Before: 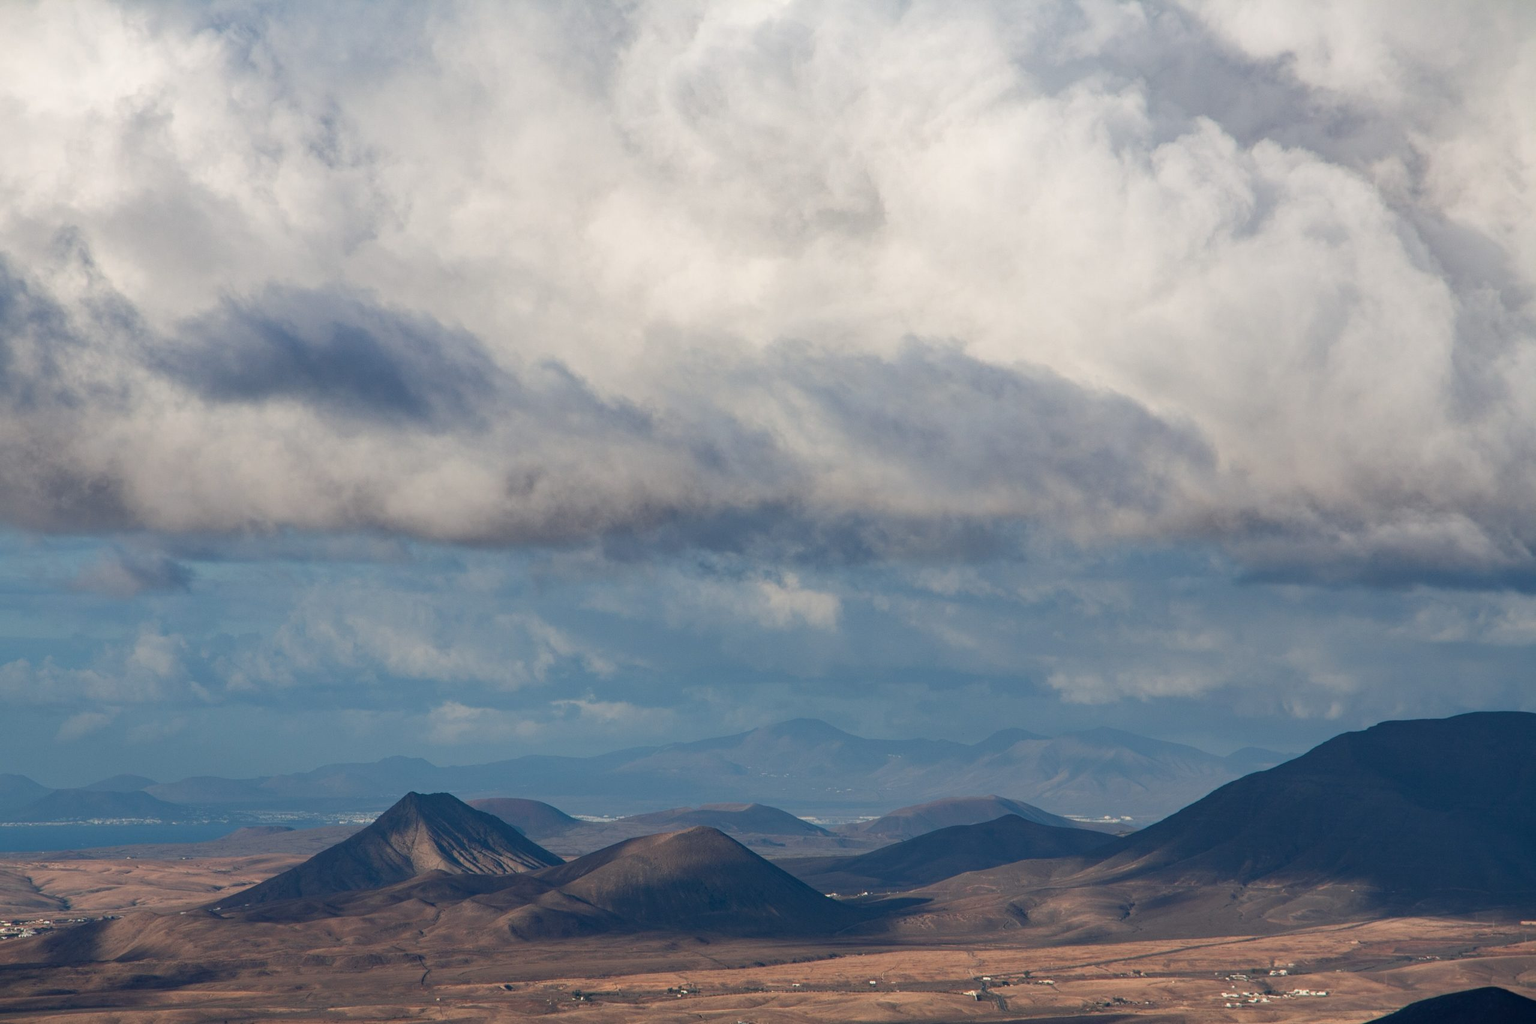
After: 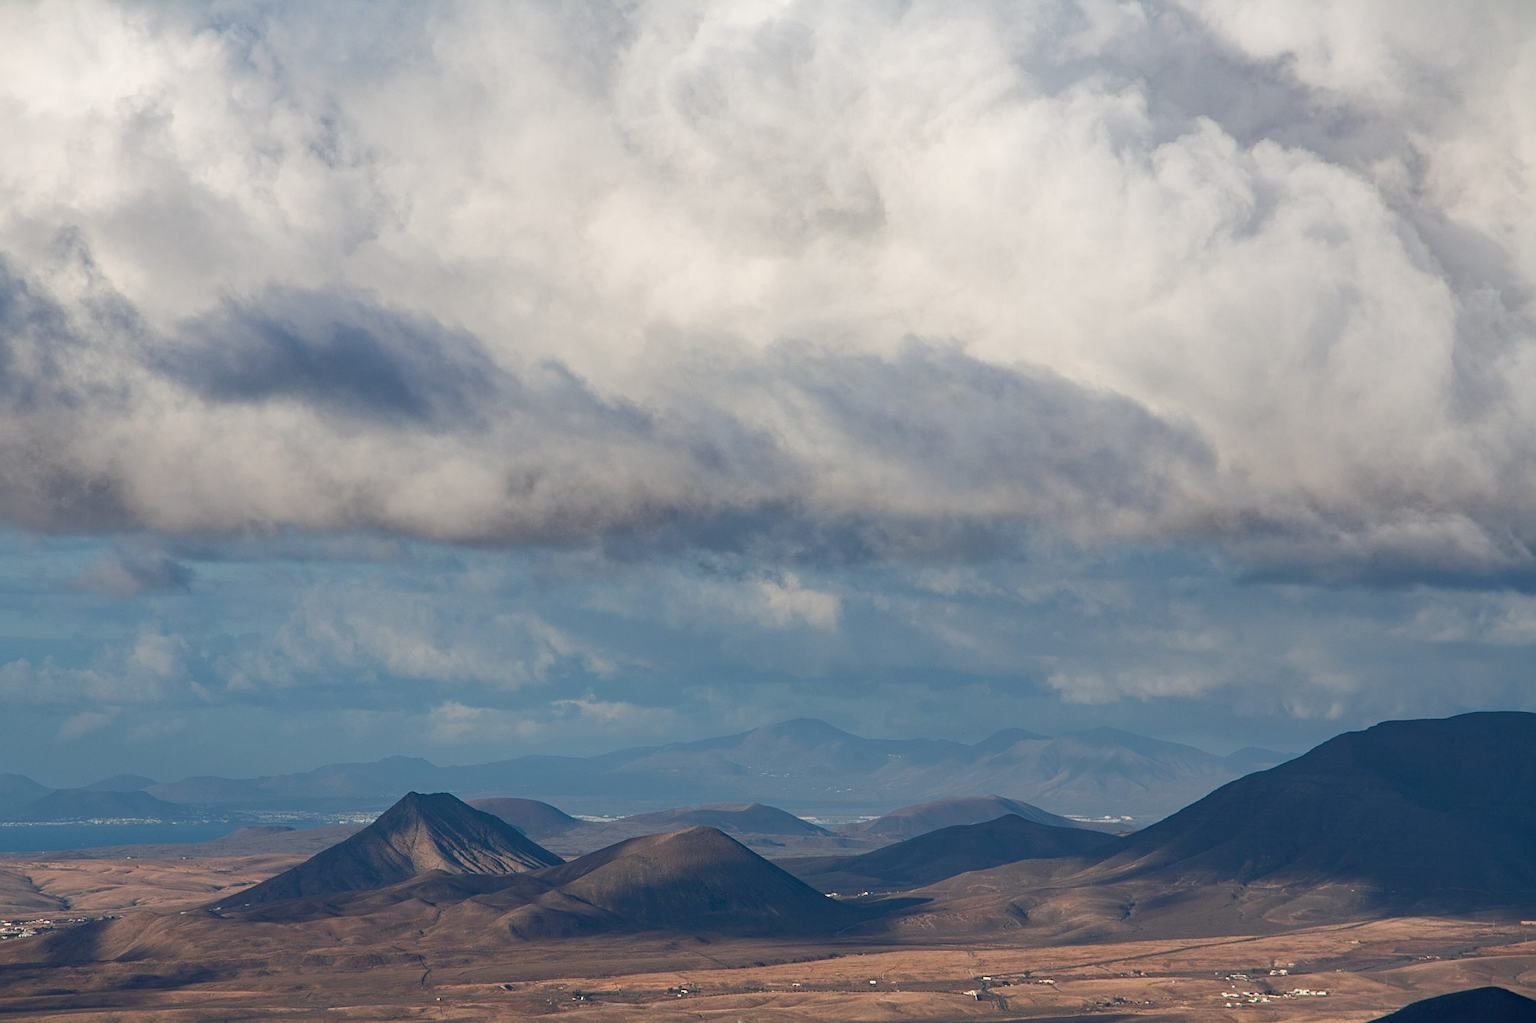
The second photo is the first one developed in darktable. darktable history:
rgb curve: curves: ch0 [(0, 0) (0.093, 0.159) (0.241, 0.265) (0.414, 0.42) (1, 1)], compensate middle gray true, preserve colors basic power
sharpen: on, module defaults
exposure: exposure 0 EV, compensate highlight preservation false
